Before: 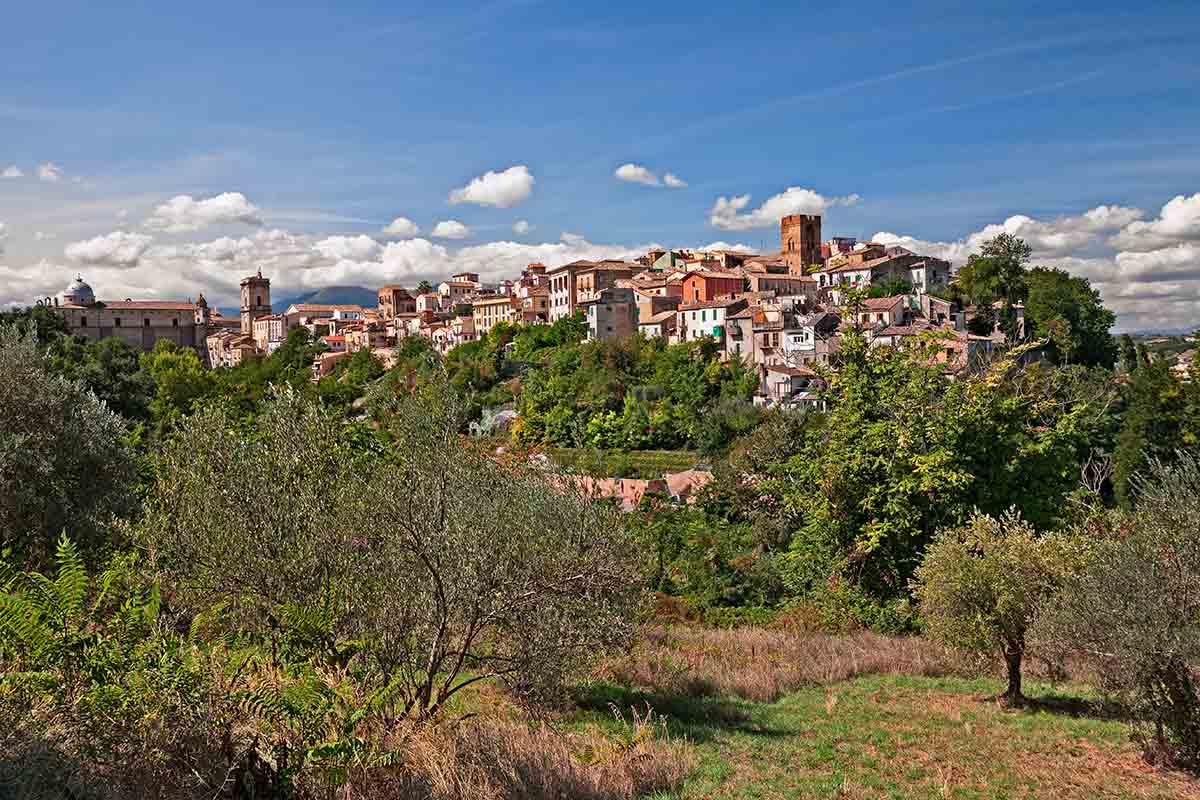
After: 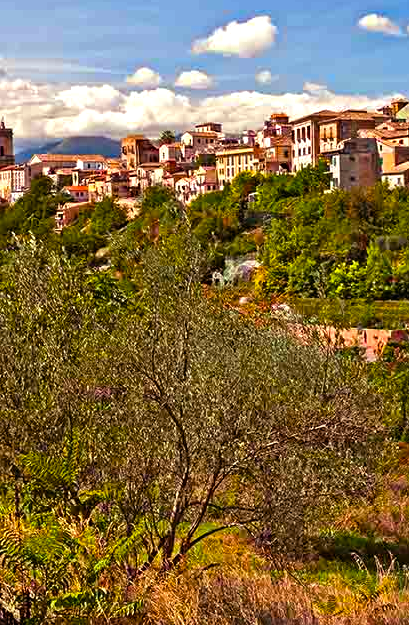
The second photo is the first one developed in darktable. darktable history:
crop and rotate: left 21.438%, top 18.869%, right 44.418%, bottom 2.978%
color balance rgb: power › chroma 1.563%, power › hue 25.79°, highlights gain › luminance 7.28%, highlights gain › chroma 1.965%, highlights gain › hue 90.62°, linear chroma grading › global chroma 15.291%, perceptual saturation grading › global saturation 25.076%, perceptual brilliance grading › highlights 9.278%, perceptual brilliance grading › shadows -4.615%
